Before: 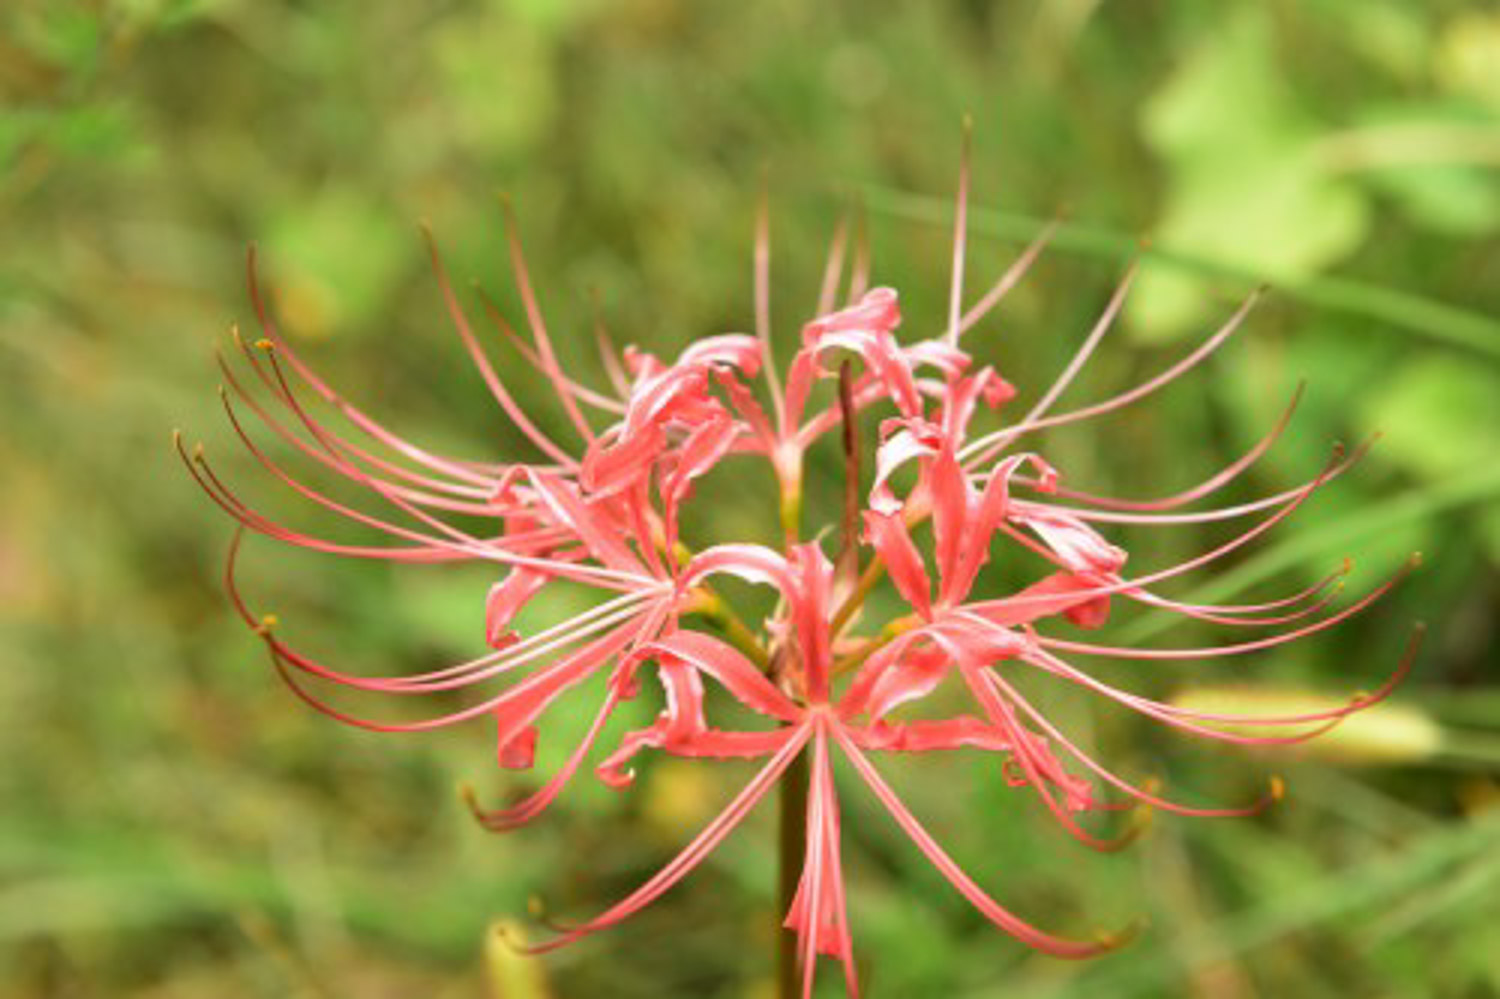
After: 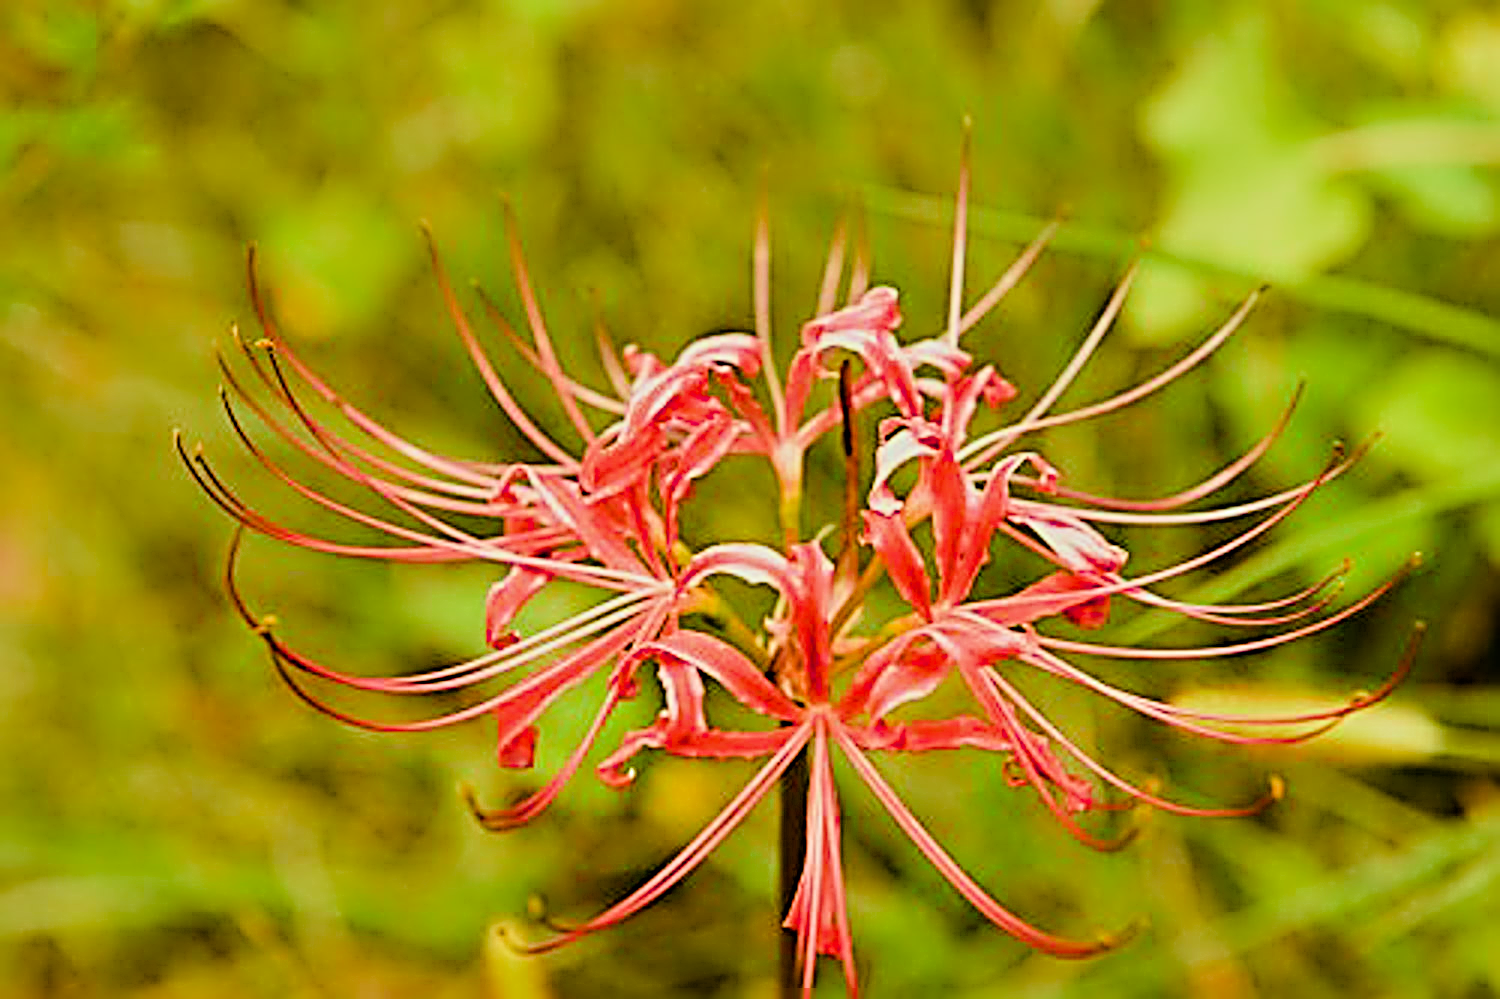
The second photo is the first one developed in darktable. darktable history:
sharpen: radius 4.001, amount 2
color balance rgb: shadows lift › luminance -21.66%, shadows lift › chroma 8.98%, shadows lift › hue 283.37°, power › chroma 1.55%, power › hue 25.59°, highlights gain › luminance 6.08%, highlights gain › chroma 2.55%, highlights gain › hue 90°, global offset › luminance -0.87%, perceptual saturation grading › global saturation 27.49%, perceptual saturation grading › highlights -28.39%, perceptual saturation grading › mid-tones 15.22%, perceptual saturation grading › shadows 33.98%, perceptual brilliance grading › highlights 10%, perceptual brilliance grading › mid-tones 5%
filmic rgb: black relative exposure -7.15 EV, white relative exposure 5.36 EV, hardness 3.02, color science v6 (2022)
